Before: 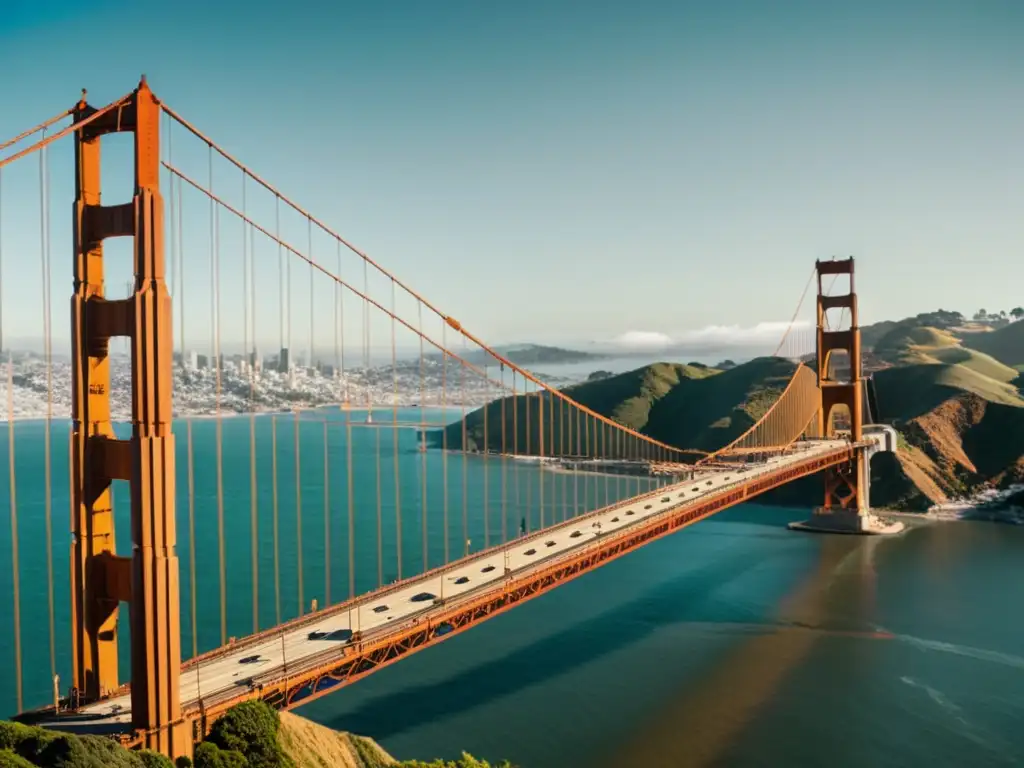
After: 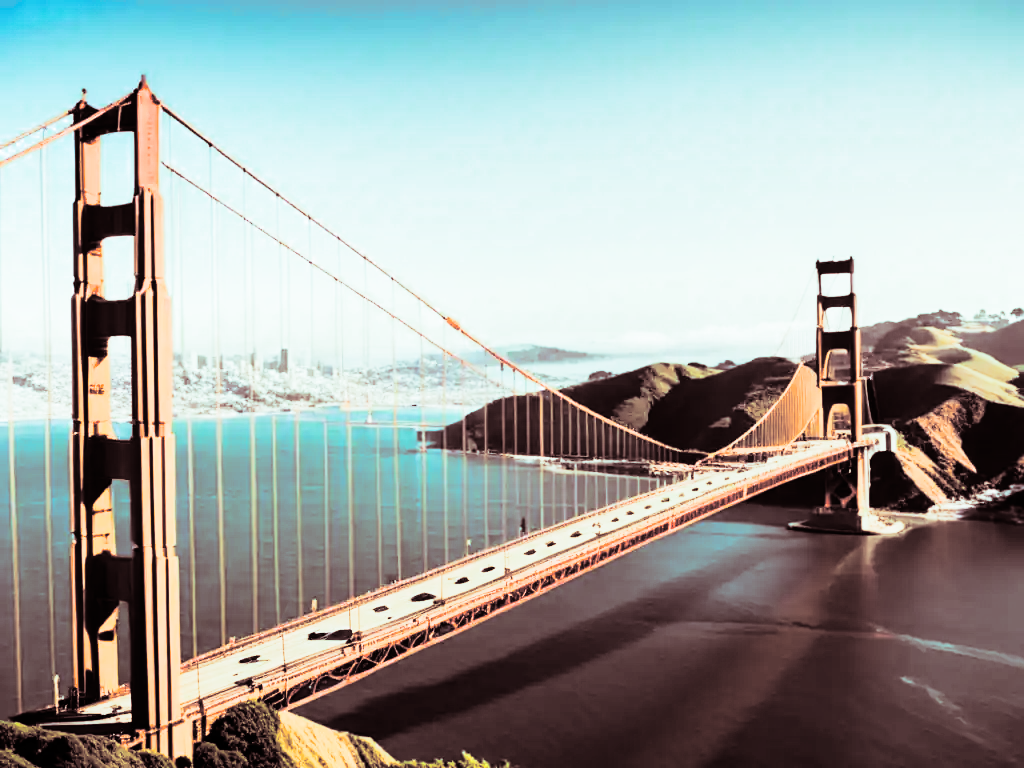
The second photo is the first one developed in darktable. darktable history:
rgb curve: curves: ch0 [(0, 0) (0.21, 0.15) (0.24, 0.21) (0.5, 0.75) (0.75, 0.96) (0.89, 0.99) (1, 1)]; ch1 [(0, 0.02) (0.21, 0.13) (0.25, 0.2) (0.5, 0.67) (0.75, 0.9) (0.89, 0.97) (1, 1)]; ch2 [(0, 0.02) (0.21, 0.13) (0.25, 0.2) (0.5, 0.67) (0.75, 0.9) (0.89, 0.97) (1, 1)], compensate middle gray true
split-toning: shadows › saturation 0.3, highlights › hue 180°, highlights › saturation 0.3, compress 0%
